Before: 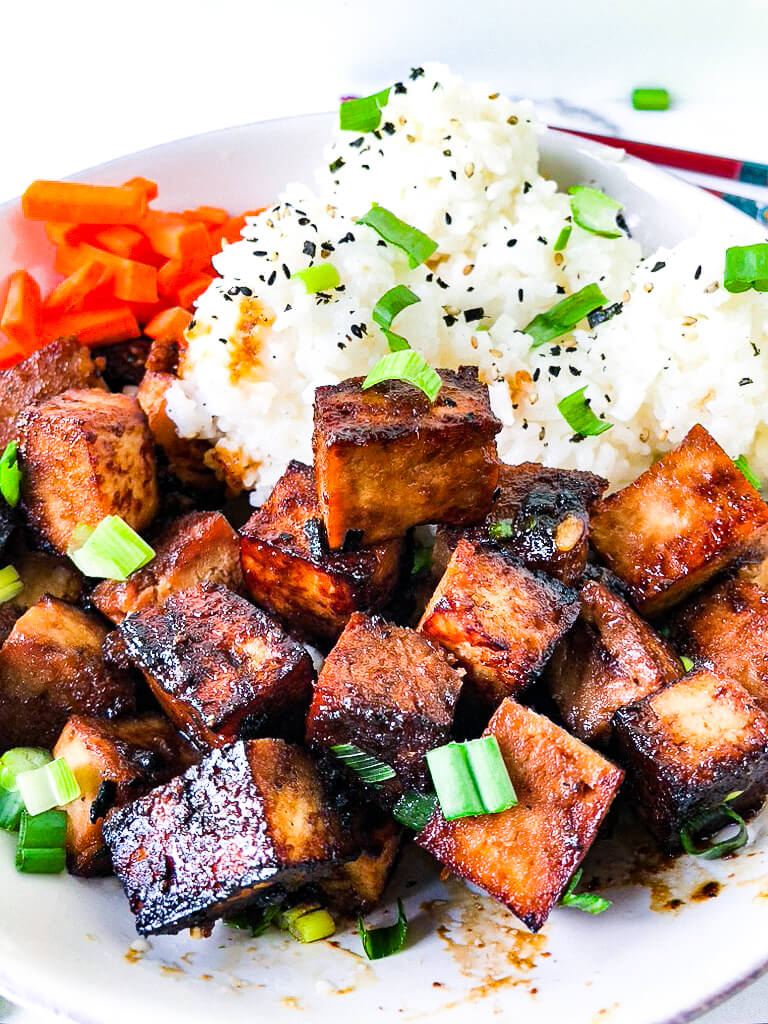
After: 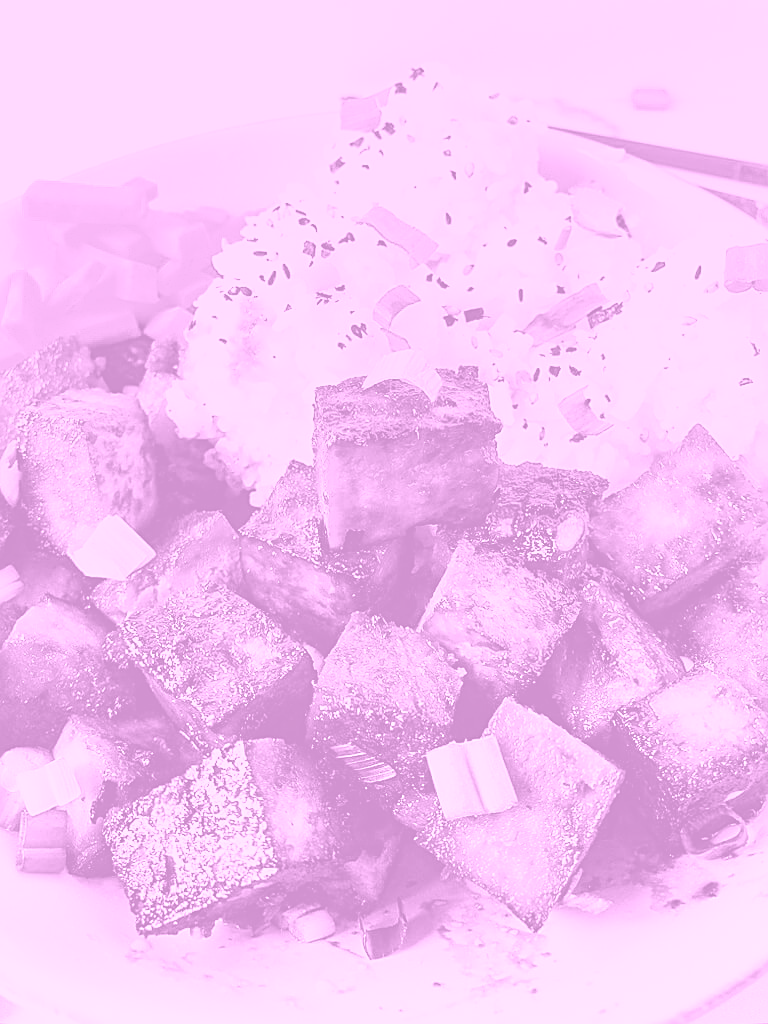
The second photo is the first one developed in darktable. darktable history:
sharpen: on, module defaults
colorize: hue 331.2°, saturation 75%, source mix 30.28%, lightness 70.52%, version 1
graduated density: on, module defaults
